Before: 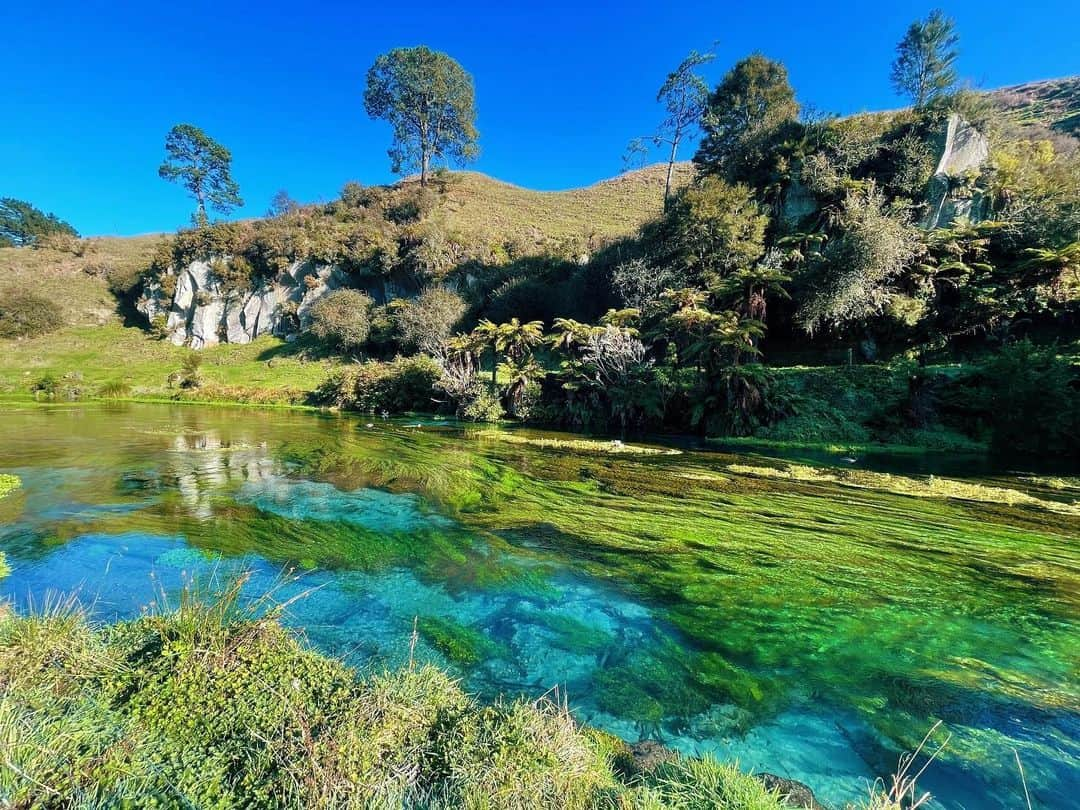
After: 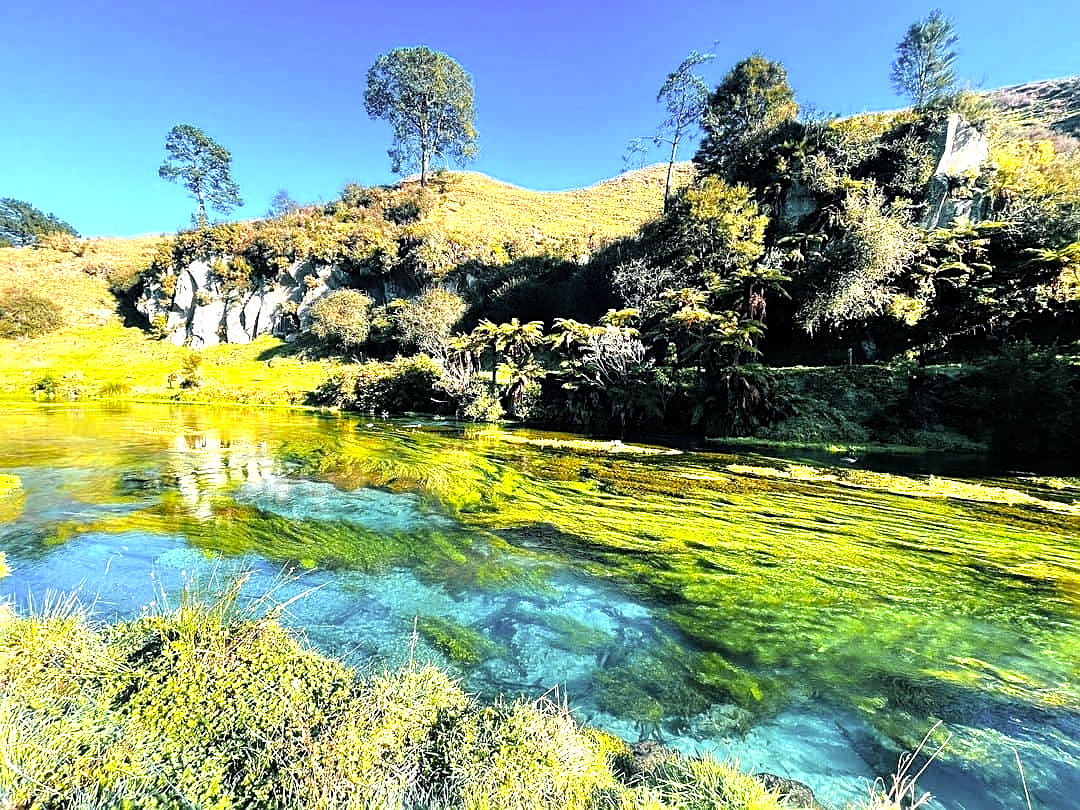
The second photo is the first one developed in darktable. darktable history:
tone equalizer: -8 EV -1.07 EV, -7 EV -1 EV, -6 EV -0.906 EV, -5 EV -0.581 EV, -3 EV 0.547 EV, -2 EV 0.891 EV, -1 EV 1.01 EV, +0 EV 1.06 EV
color zones: curves: ch0 [(0, 0.511) (0.143, 0.531) (0.286, 0.56) (0.429, 0.5) (0.571, 0.5) (0.714, 0.5) (0.857, 0.5) (1, 0.5)]; ch1 [(0, 0.525) (0.143, 0.705) (0.286, 0.715) (0.429, 0.35) (0.571, 0.35) (0.714, 0.35) (0.857, 0.4) (1, 0.4)]; ch2 [(0, 0.572) (0.143, 0.512) (0.286, 0.473) (0.429, 0.45) (0.571, 0.5) (0.714, 0.5) (0.857, 0.518) (1, 0.518)]
sharpen: on, module defaults
